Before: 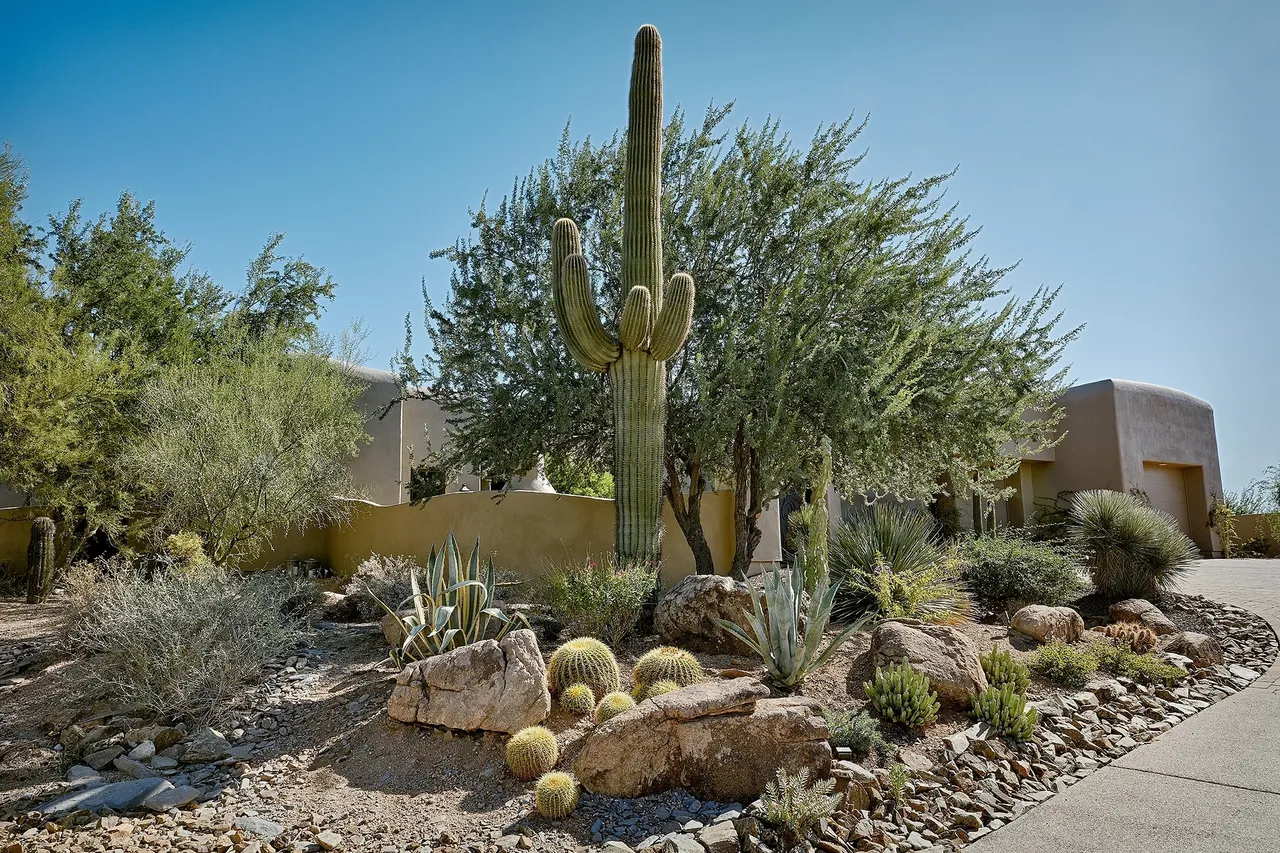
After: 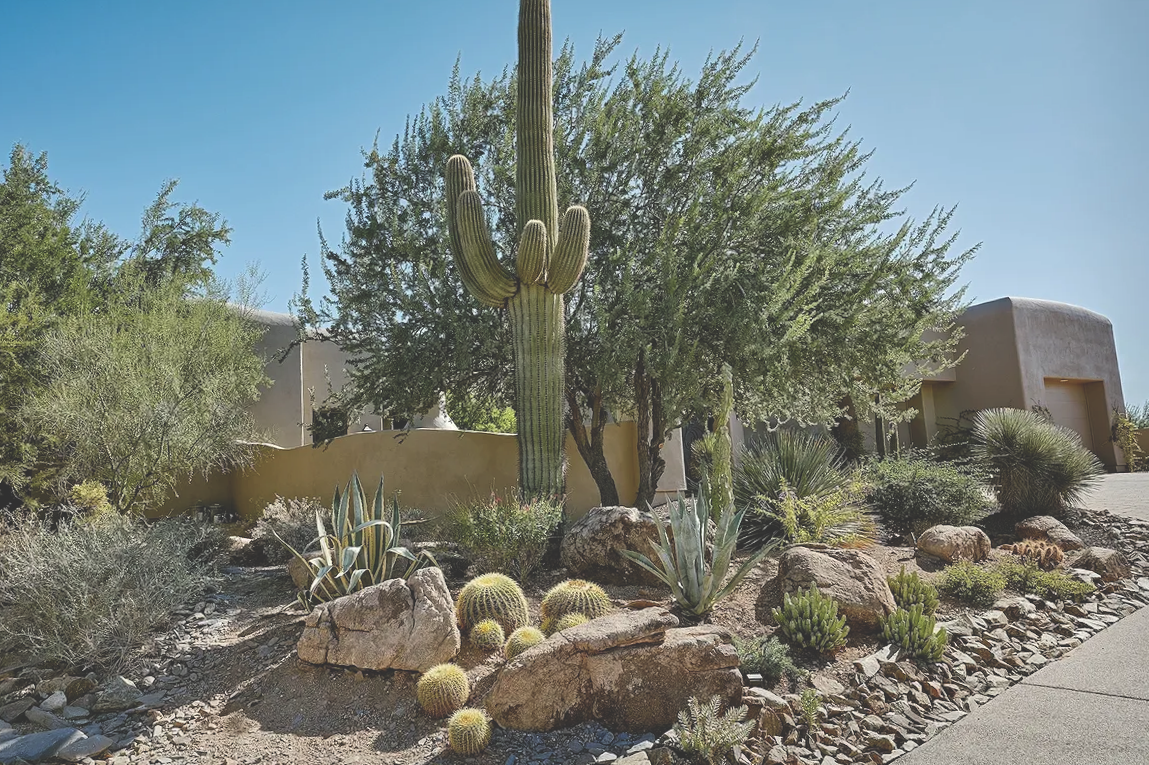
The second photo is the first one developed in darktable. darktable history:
crop and rotate: angle 1.96°, left 5.673%, top 5.673%
exposure: black level correction -0.03, compensate highlight preservation false
